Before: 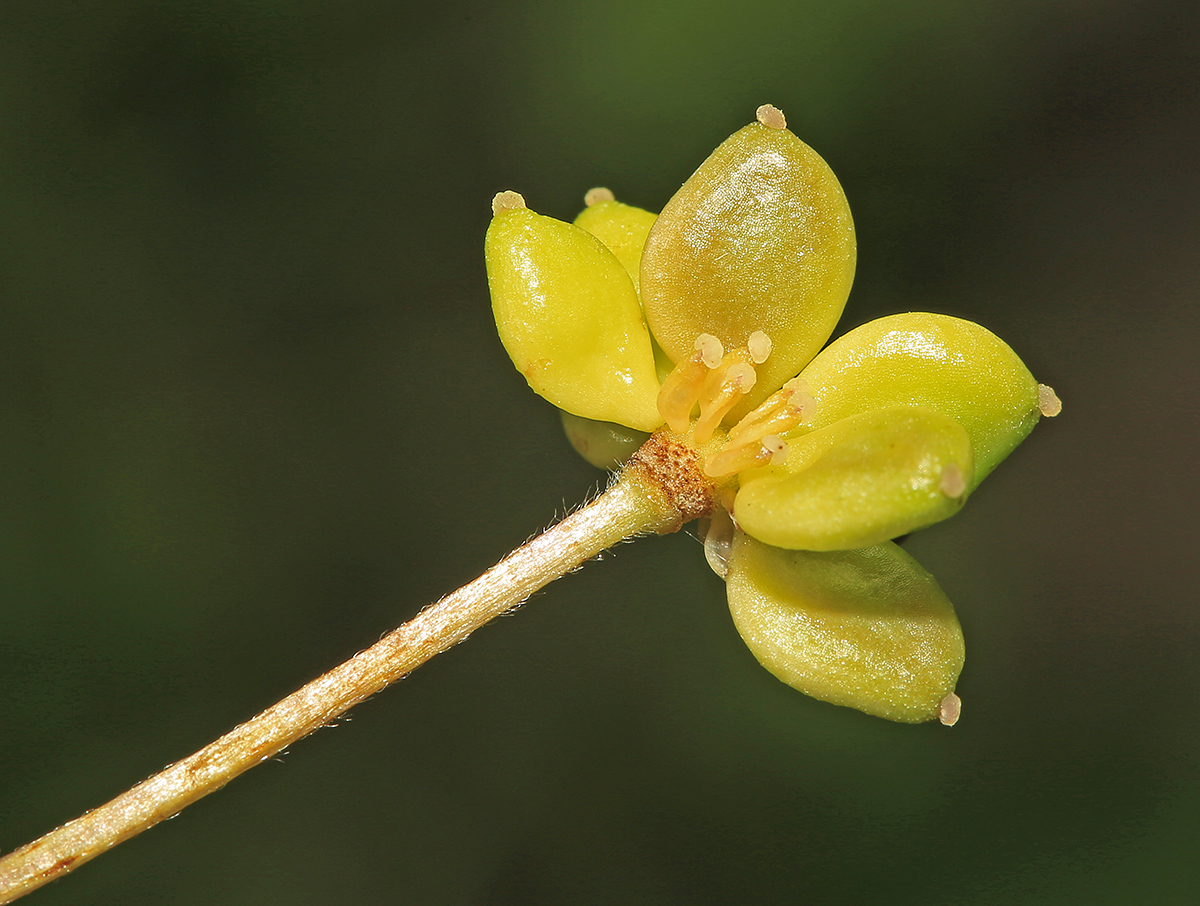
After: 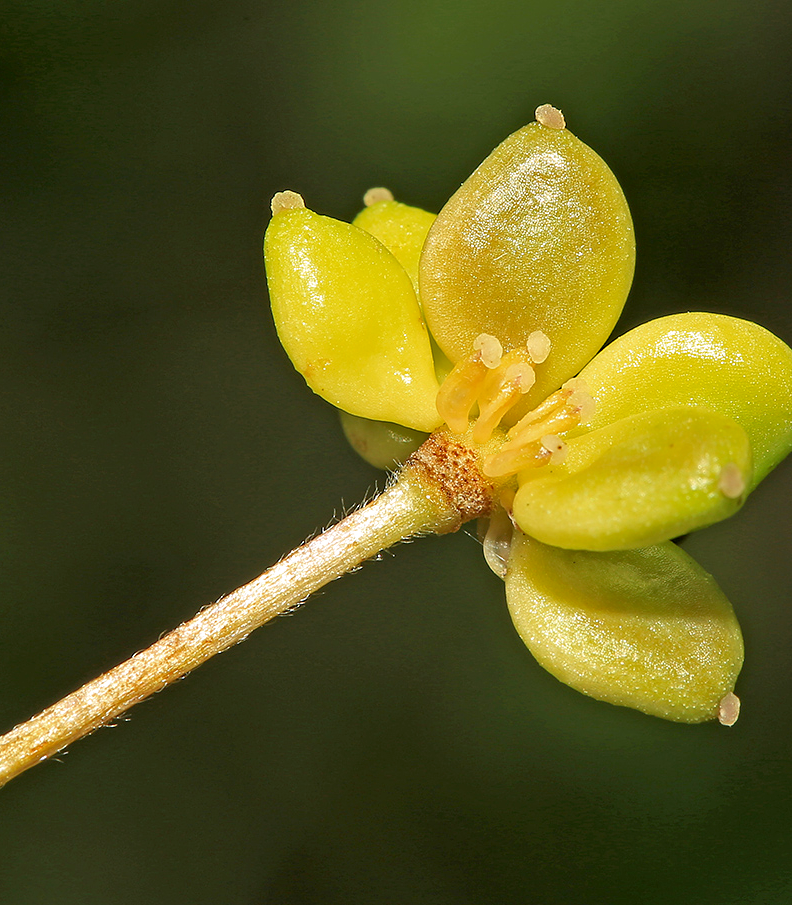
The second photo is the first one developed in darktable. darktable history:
exposure: black level correction 0.007, exposure 0.093 EV, compensate highlight preservation false
crop and rotate: left 18.442%, right 15.508%
